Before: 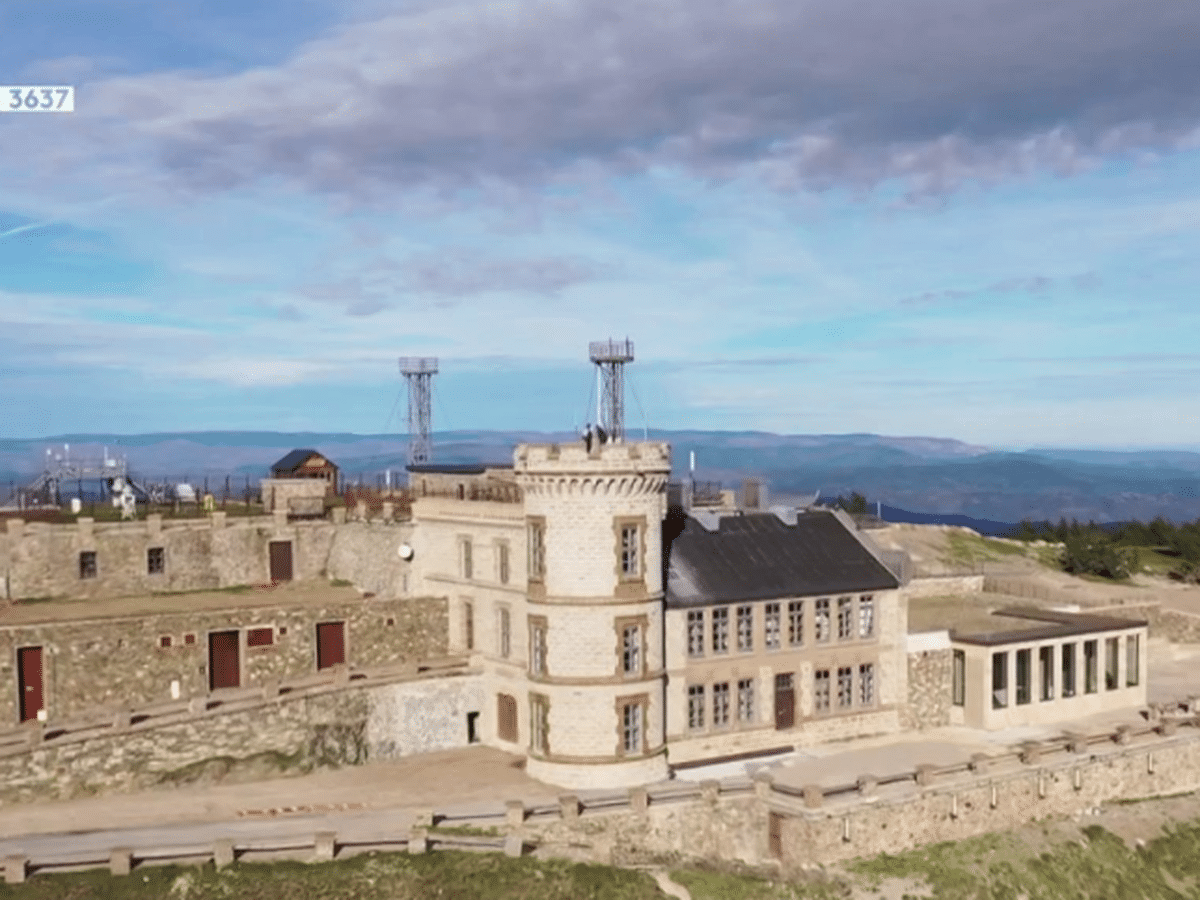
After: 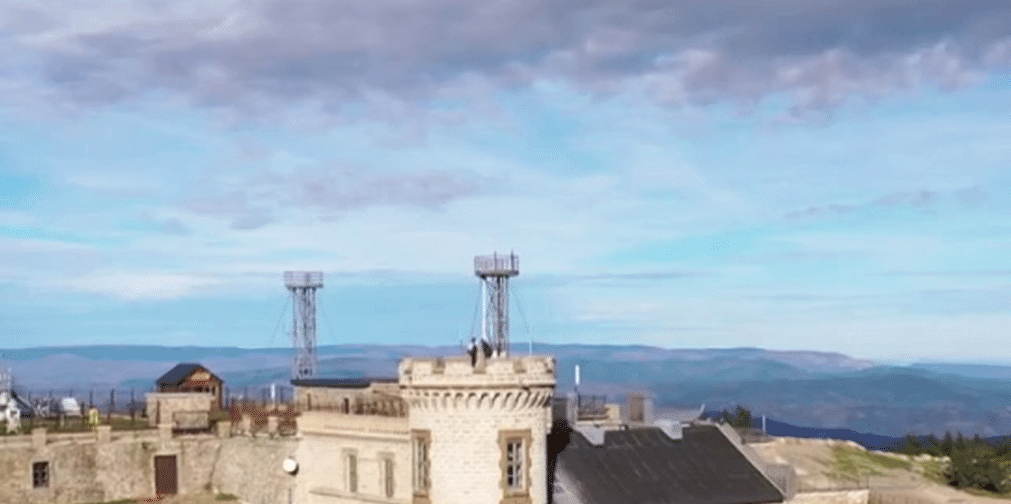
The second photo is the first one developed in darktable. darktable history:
levels: levels [0, 0.476, 0.951]
crop and rotate: left 9.656%, top 9.588%, right 6.043%, bottom 34.357%
